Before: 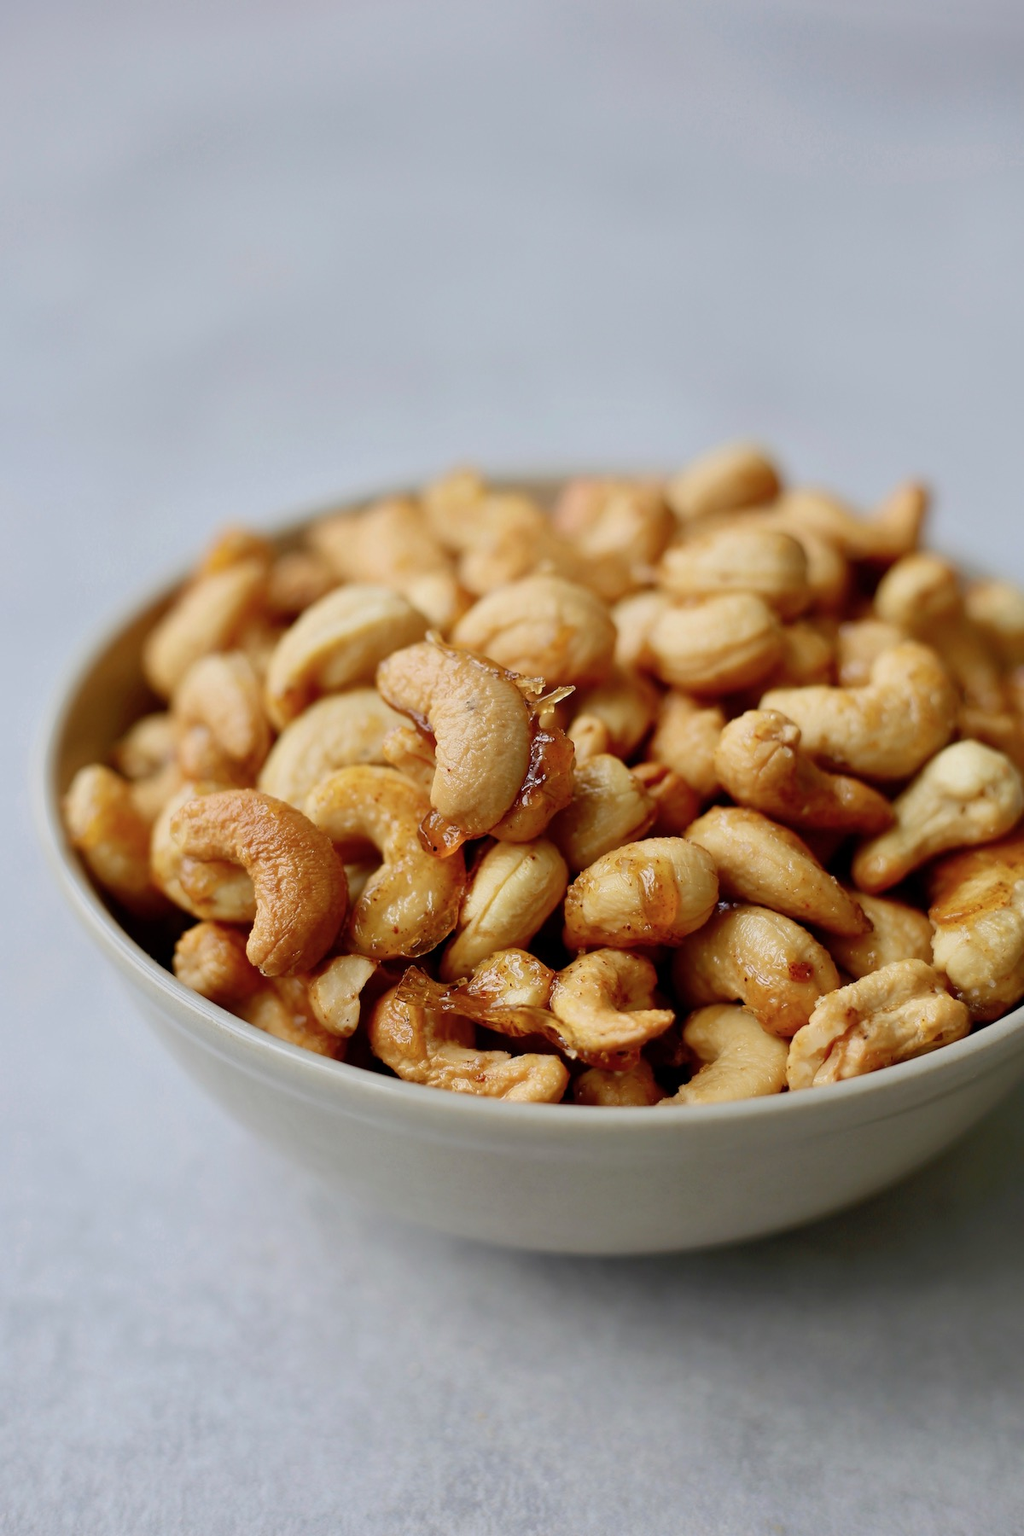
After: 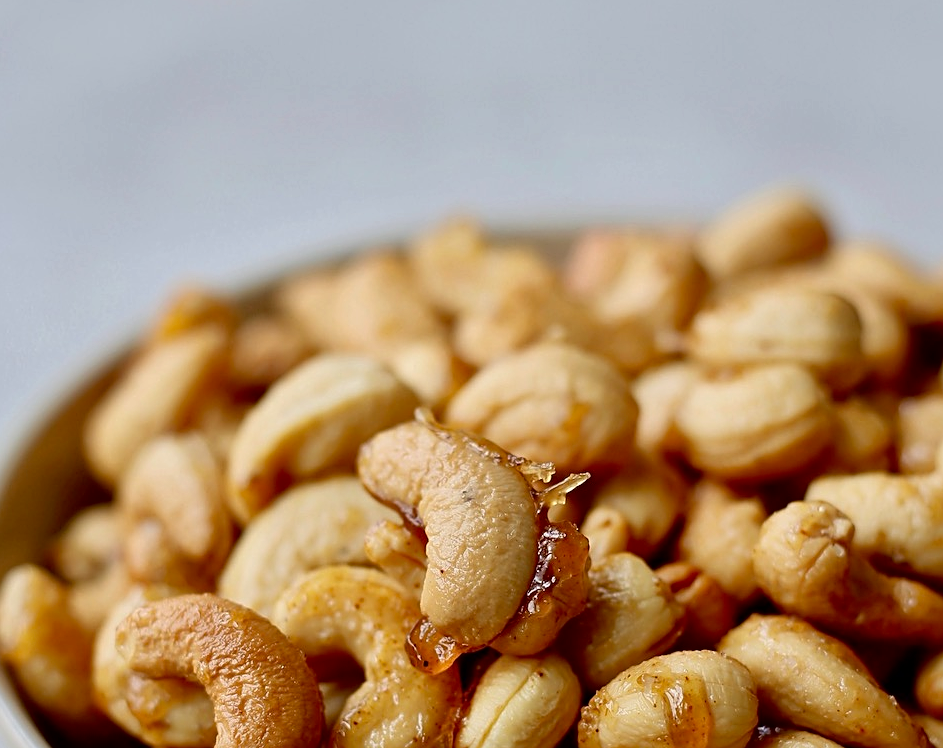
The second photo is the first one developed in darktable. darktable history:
sharpen: on, module defaults
local contrast: mode bilateral grid, contrast 30, coarseness 25, midtone range 0.2
crop: left 7.036%, top 18.398%, right 14.379%, bottom 40.043%
